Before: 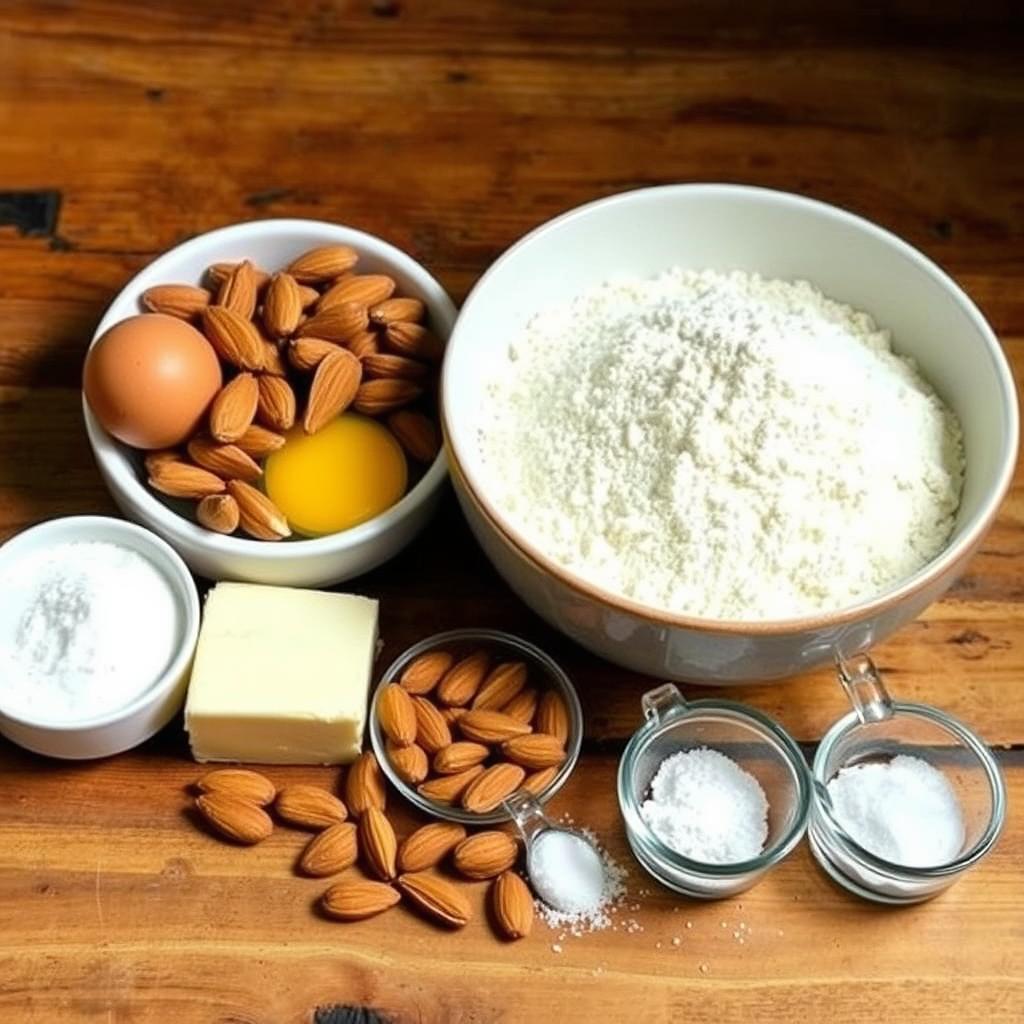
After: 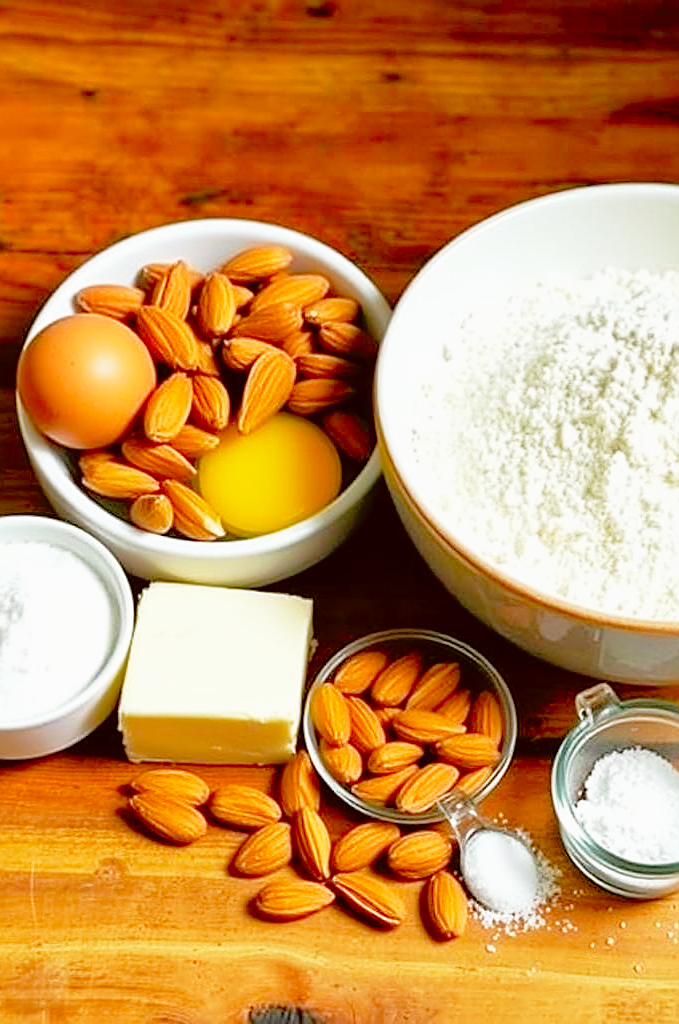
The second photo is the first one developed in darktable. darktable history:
base curve: curves: ch0 [(0, 0) (0.012, 0.01) (0.073, 0.168) (0.31, 0.711) (0.645, 0.957) (1, 1)], preserve colors none
shadows and highlights: on, module defaults
tone equalizer: -8 EV 0.267 EV, -7 EV 0.453 EV, -6 EV 0.436 EV, -5 EV 0.263 EV, -3 EV -0.245 EV, -2 EV -0.423 EV, -1 EV -0.419 EV, +0 EV -0.228 EV, edges refinement/feathering 500, mask exposure compensation -1.57 EV, preserve details no
sharpen: on, module defaults
crop and rotate: left 6.523%, right 27.137%
color correction: highlights a* -0.444, highlights b* 0.176, shadows a* 4.63, shadows b* 20.28
contrast brightness saturation: contrast 0.037, saturation 0.073
